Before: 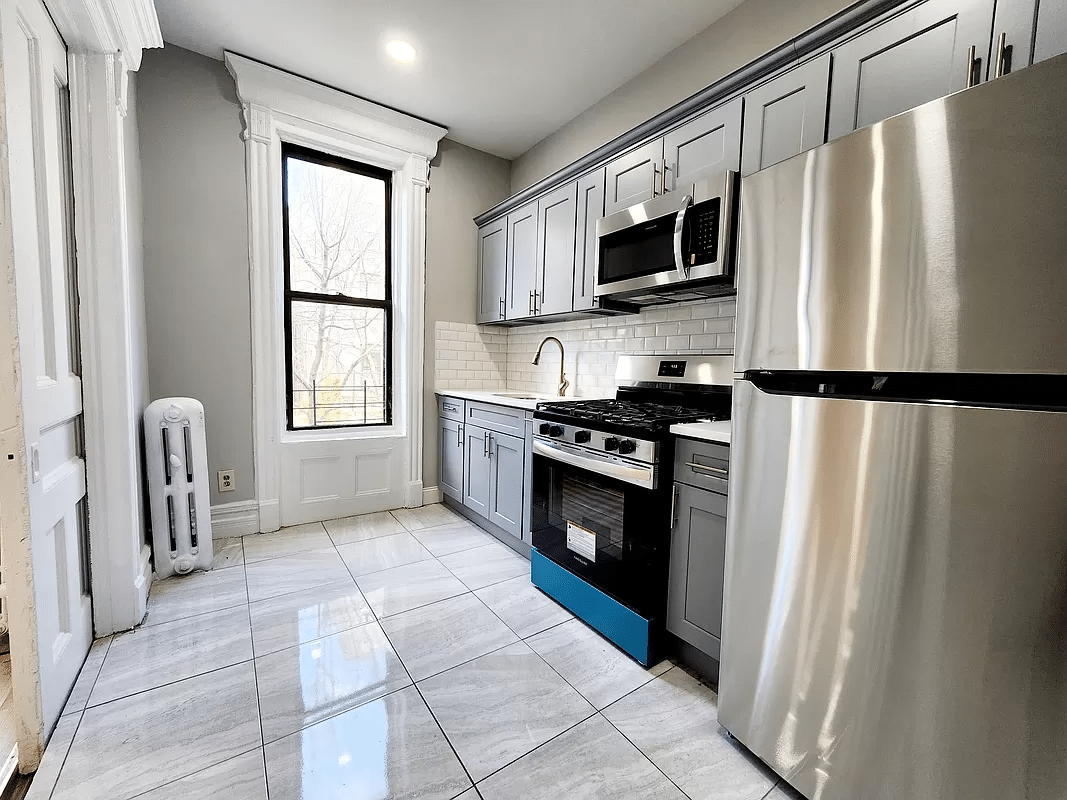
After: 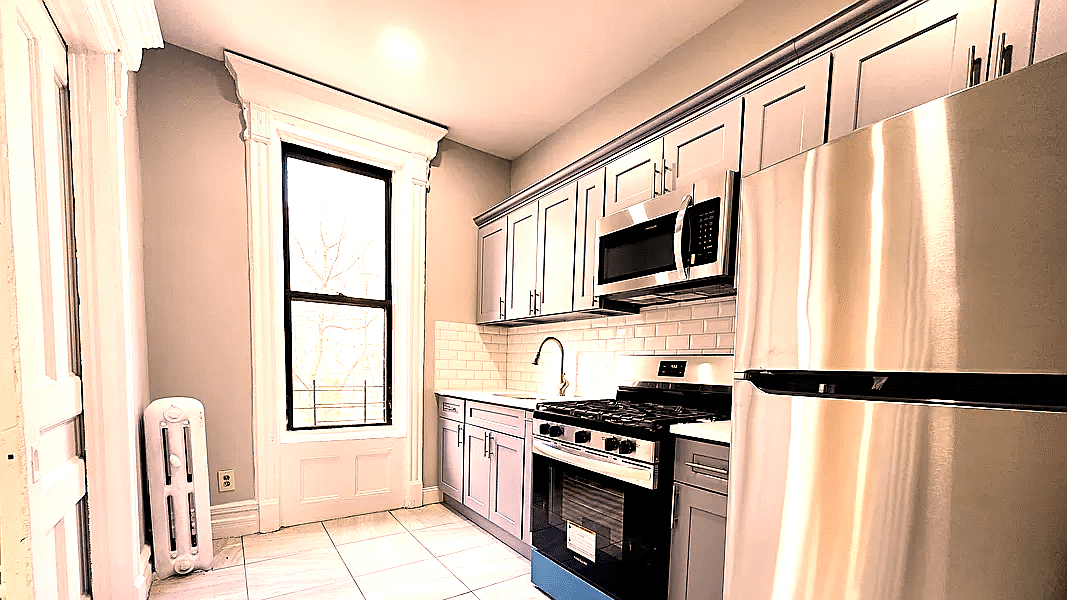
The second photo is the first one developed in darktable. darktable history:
exposure: exposure 0.766 EV, compensate highlight preservation false
sharpen: on, module defaults
crop: bottom 24.988%
color correction: highlights a* 17.88, highlights b* 18.79
